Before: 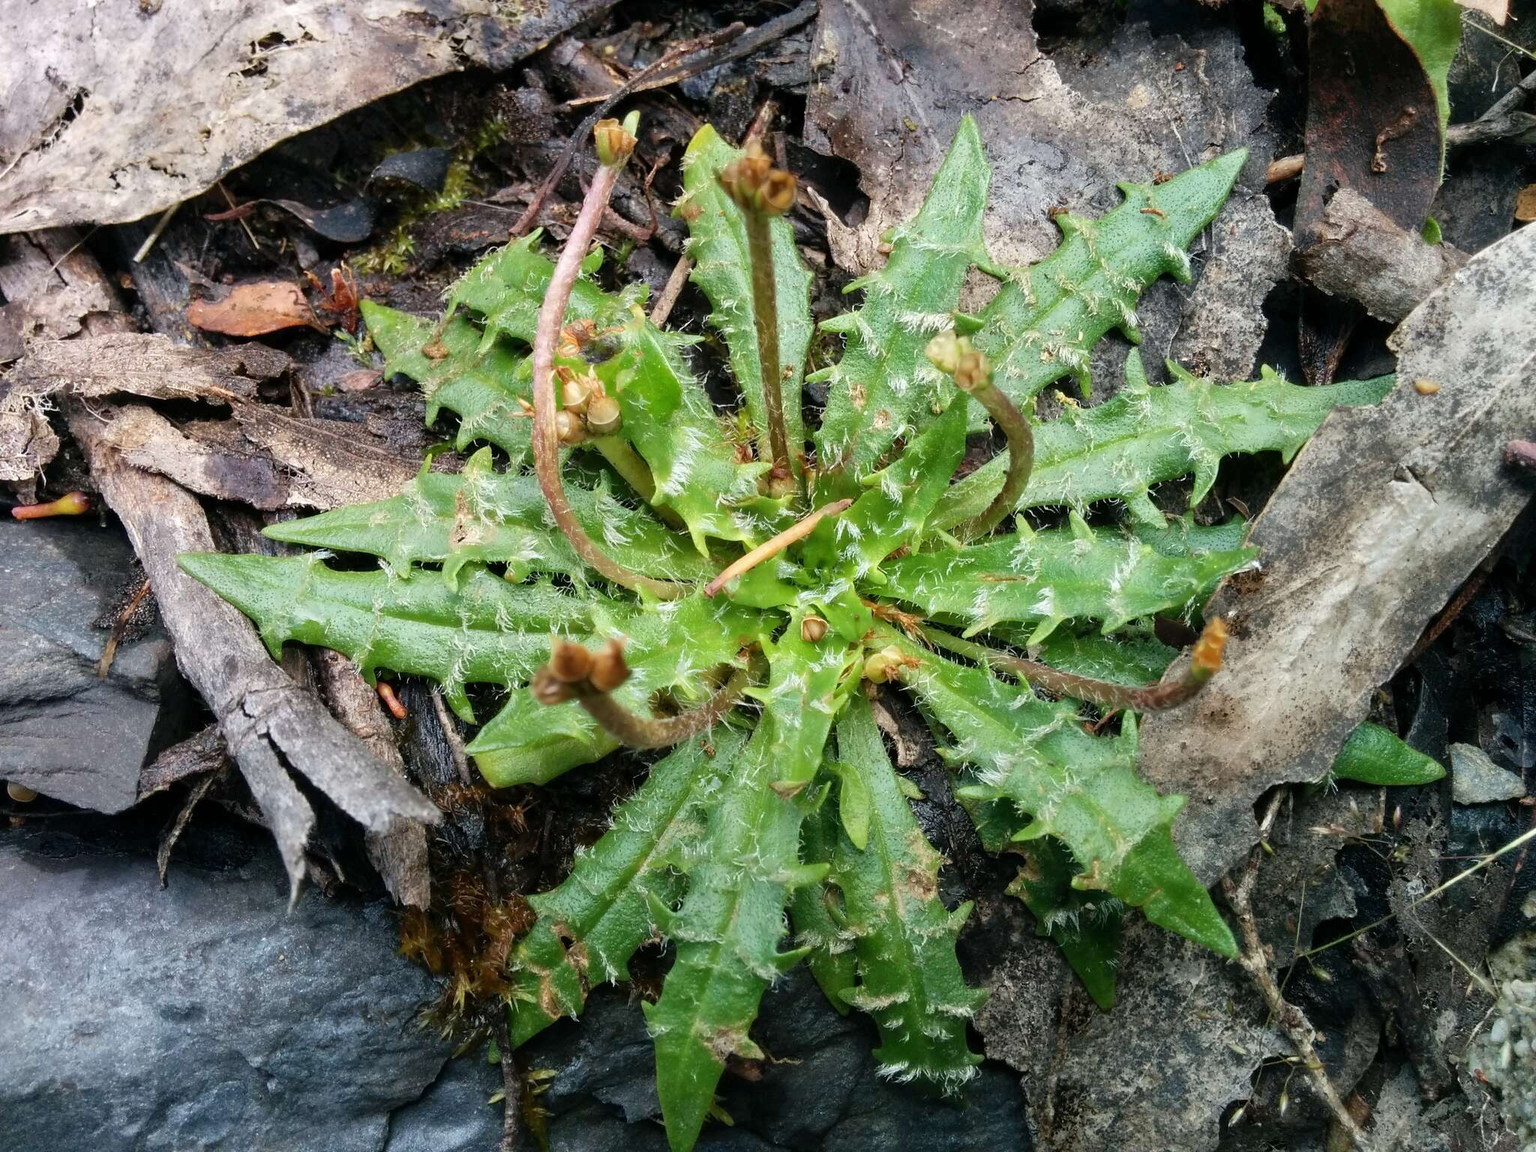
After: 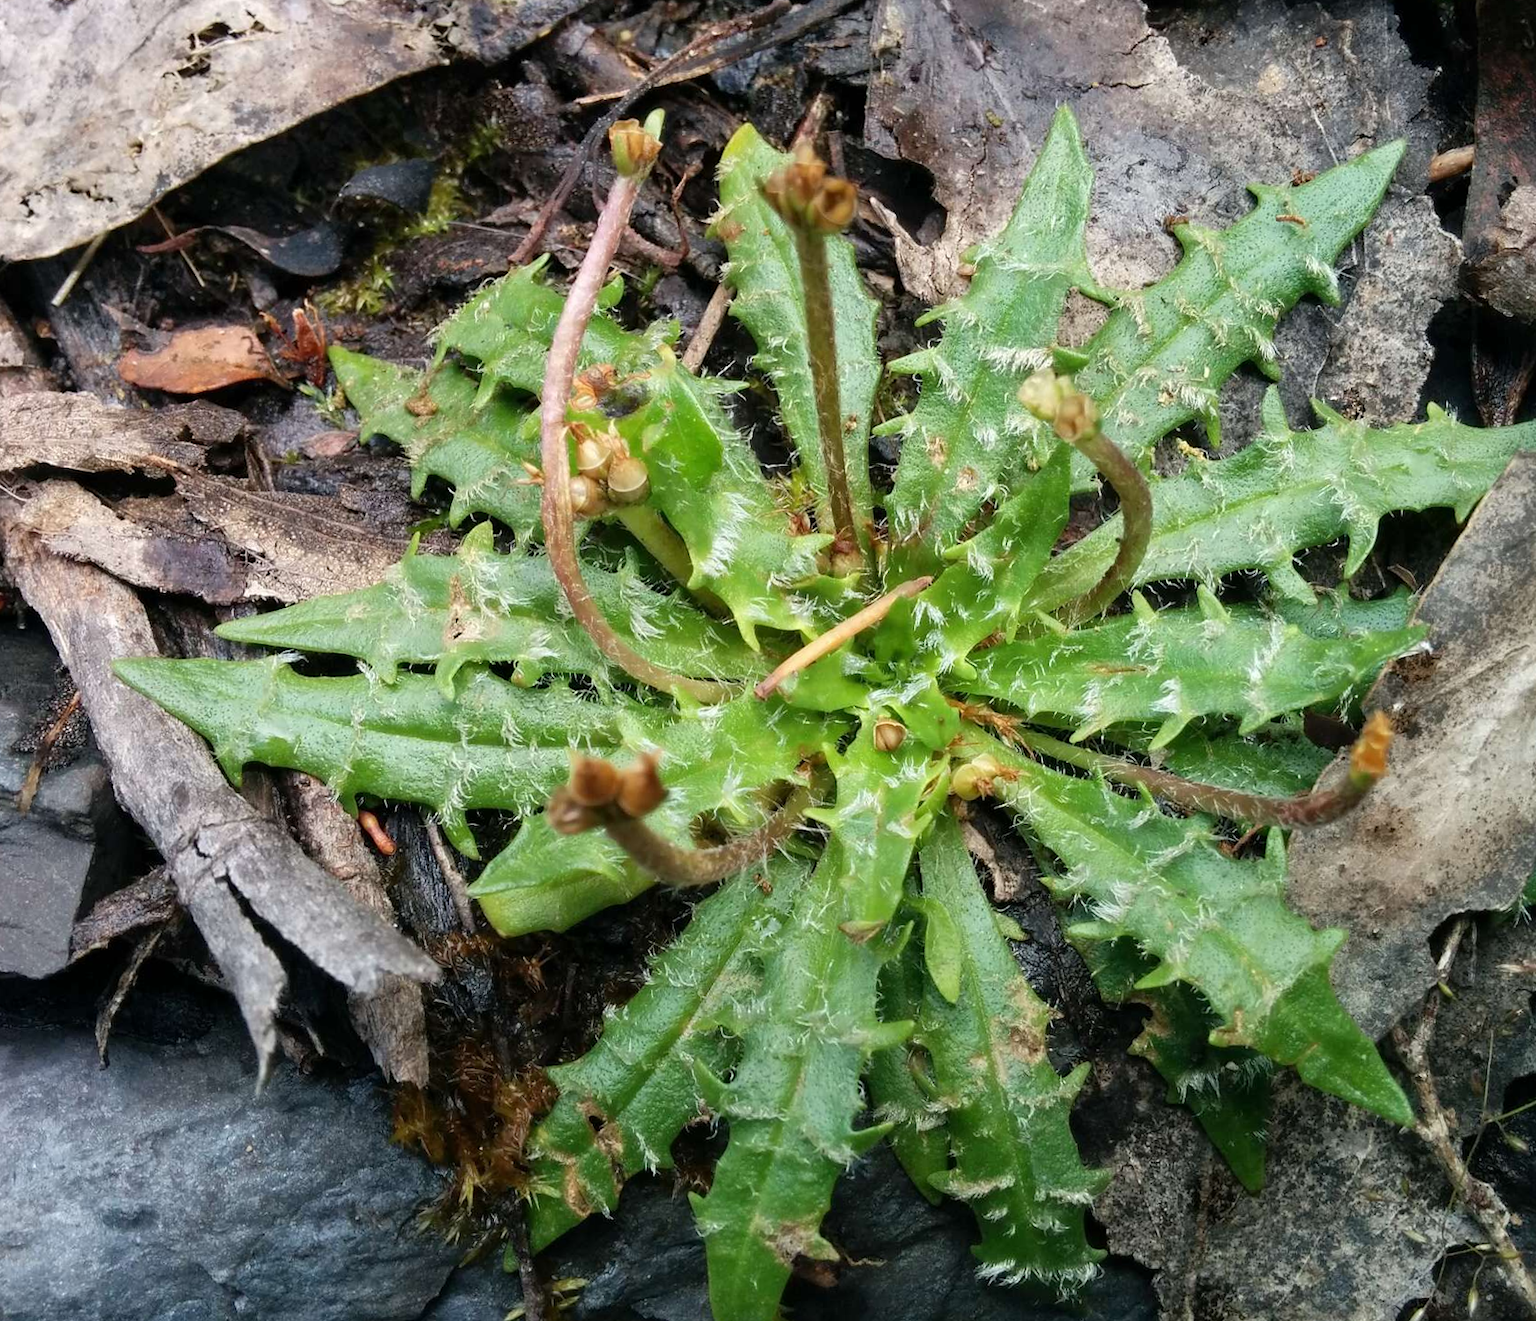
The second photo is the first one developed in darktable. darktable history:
crop and rotate: angle 1.16°, left 4.339%, top 0.829%, right 11.293%, bottom 2.413%
color correction: highlights b* 0.066
